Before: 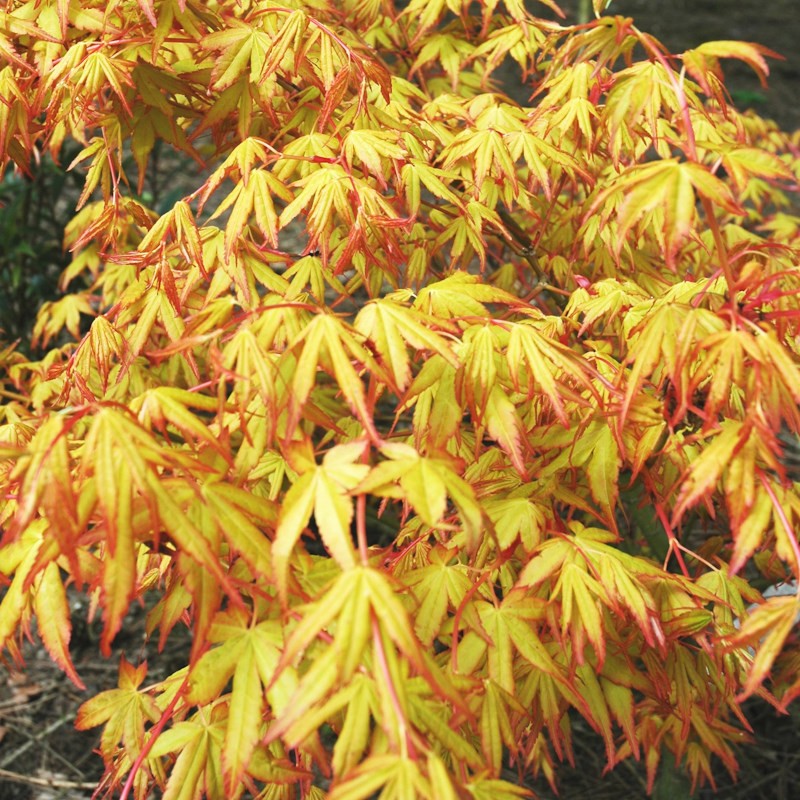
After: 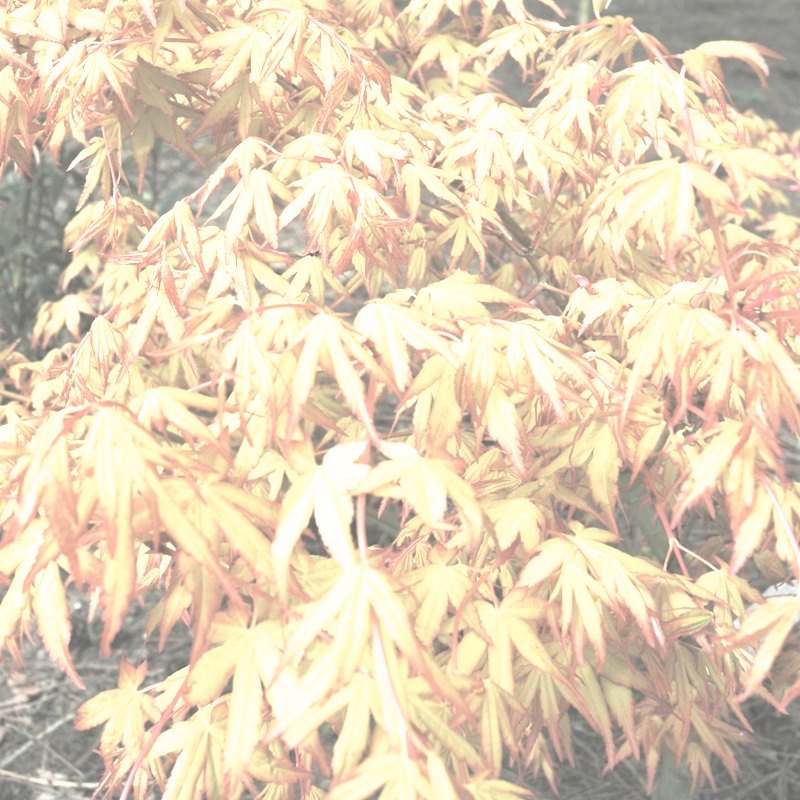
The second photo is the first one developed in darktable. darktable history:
contrast brightness saturation: brightness 0.18, saturation -0.5
exposure: compensate highlight preservation false
tone curve: curves: ch0 [(0, 0) (0.003, 0.326) (0.011, 0.332) (0.025, 0.352) (0.044, 0.378) (0.069, 0.4) (0.1, 0.416) (0.136, 0.432) (0.177, 0.468) (0.224, 0.509) (0.277, 0.554) (0.335, 0.6) (0.399, 0.642) (0.468, 0.693) (0.543, 0.753) (0.623, 0.818) (0.709, 0.897) (0.801, 0.974) (0.898, 0.991) (1, 1)], preserve colors none
